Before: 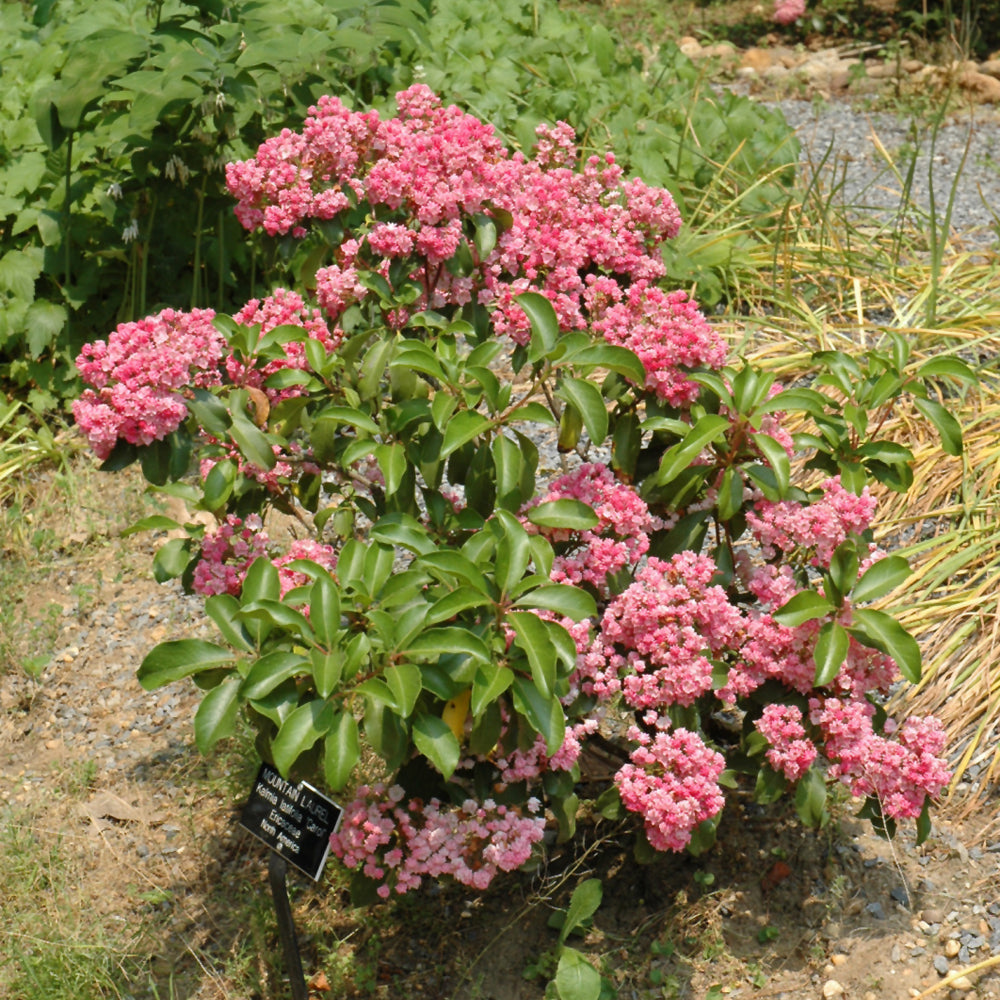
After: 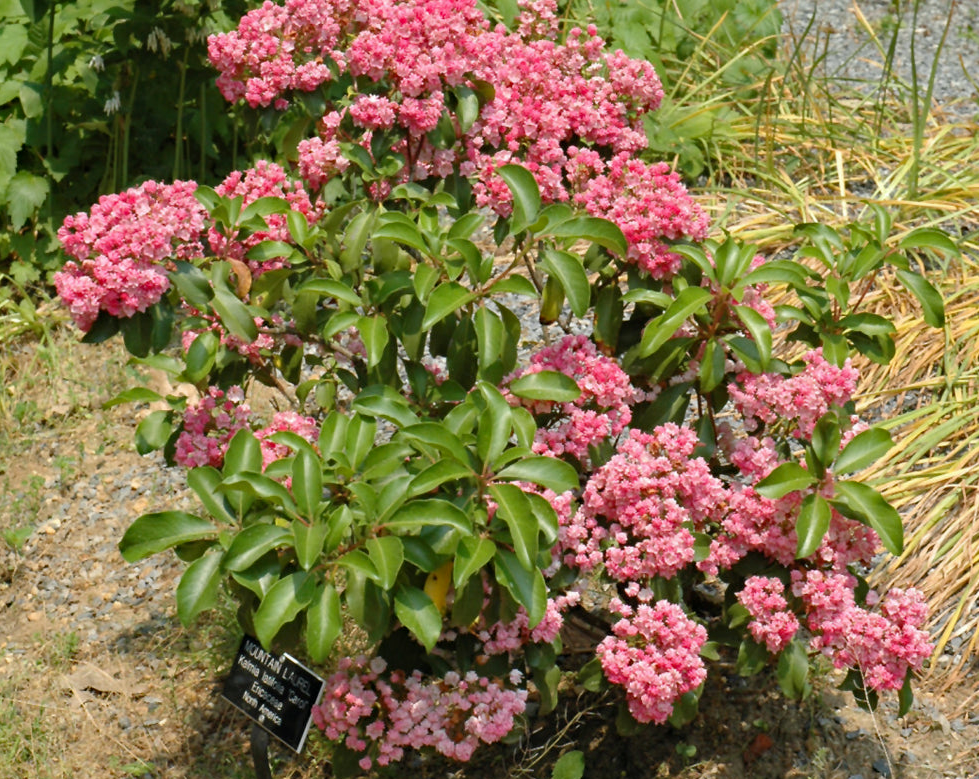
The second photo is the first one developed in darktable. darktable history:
haze removal: compatibility mode true, adaptive false
crop and rotate: left 1.814%, top 12.818%, right 0.25%, bottom 9.225%
